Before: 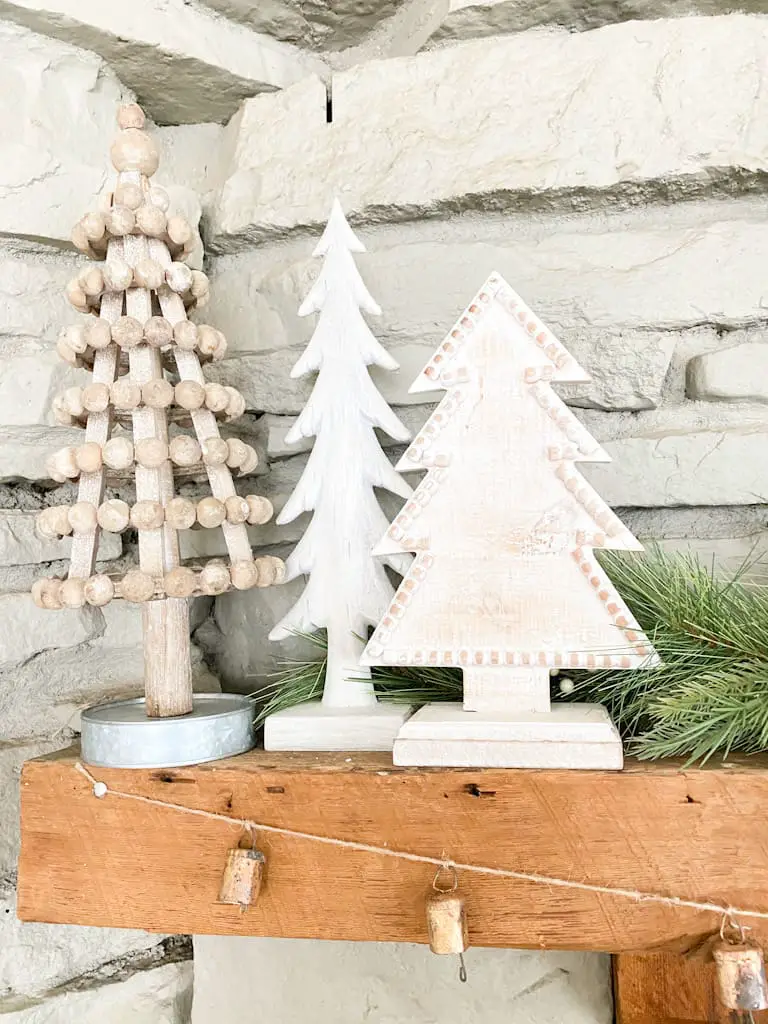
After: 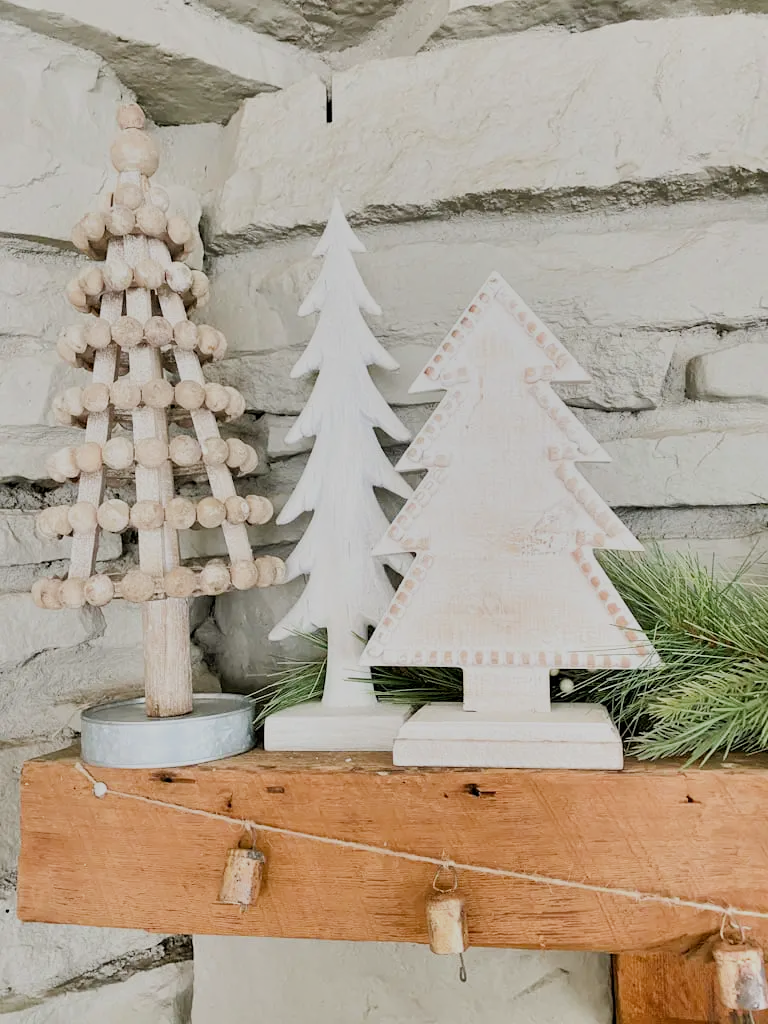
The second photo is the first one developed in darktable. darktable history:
filmic rgb: black relative exposure -7.65 EV, white relative exposure 4.56 EV, hardness 3.61
shadows and highlights: low approximation 0.01, soften with gaussian
